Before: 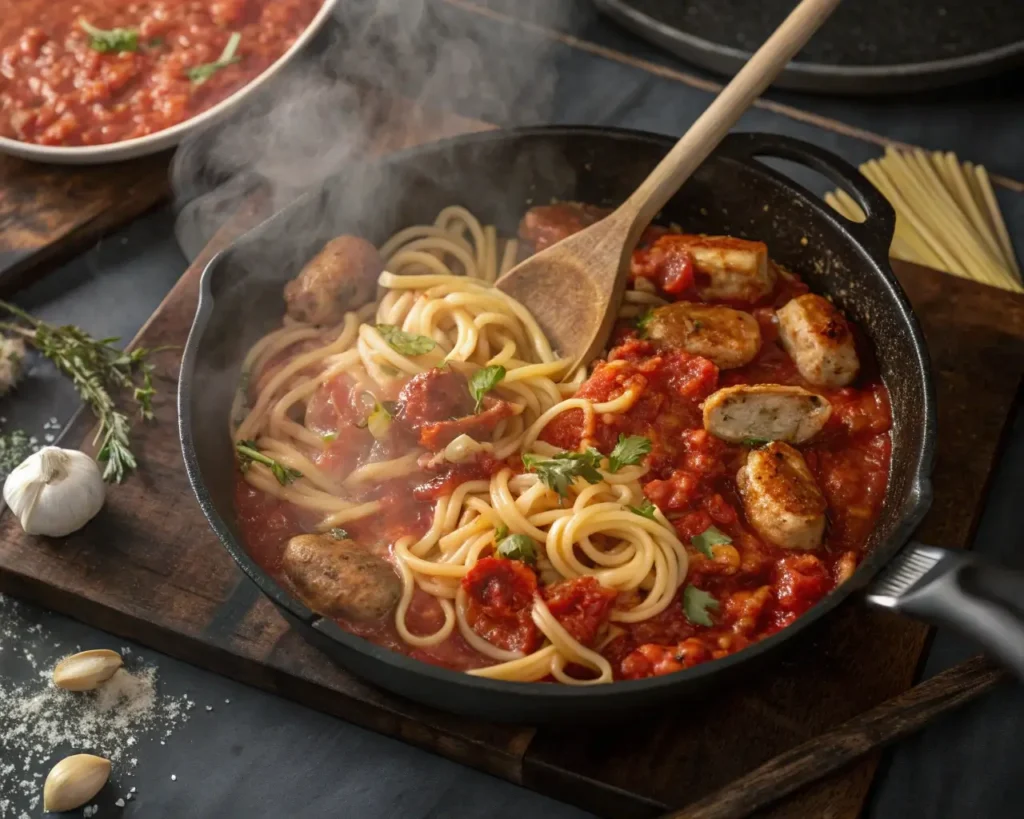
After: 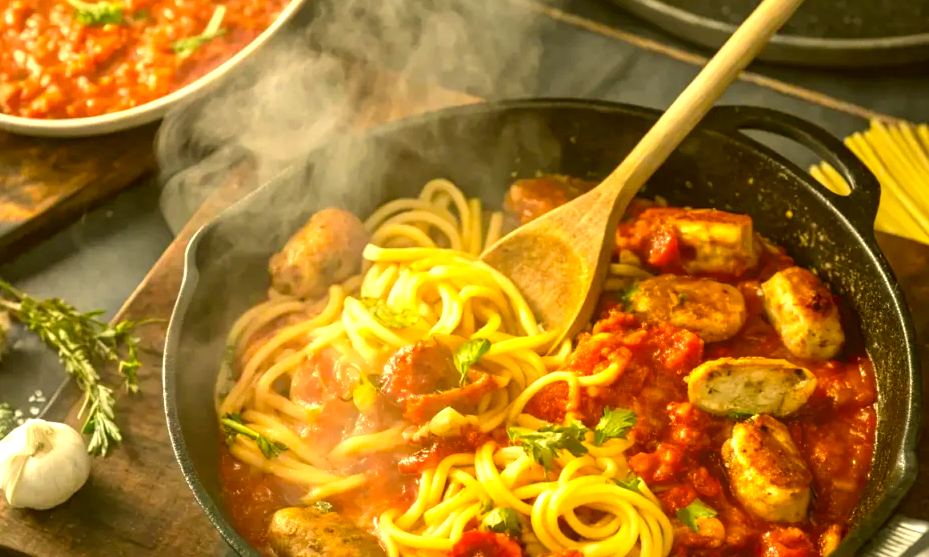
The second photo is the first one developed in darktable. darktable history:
contrast brightness saturation: contrast 0.055, brightness 0.06, saturation 0.011
color balance rgb: highlights gain › luminance 17.946%, perceptual saturation grading › global saturation 19.883%
exposure: black level correction 0, exposure 0.889 EV, compensate exposure bias true, compensate highlight preservation false
color correction: highlights a* 0.122, highlights b* 29.65, shadows a* -0.202, shadows b* 21.29
crop: left 1.514%, top 3.397%, right 7.726%, bottom 28.504%
